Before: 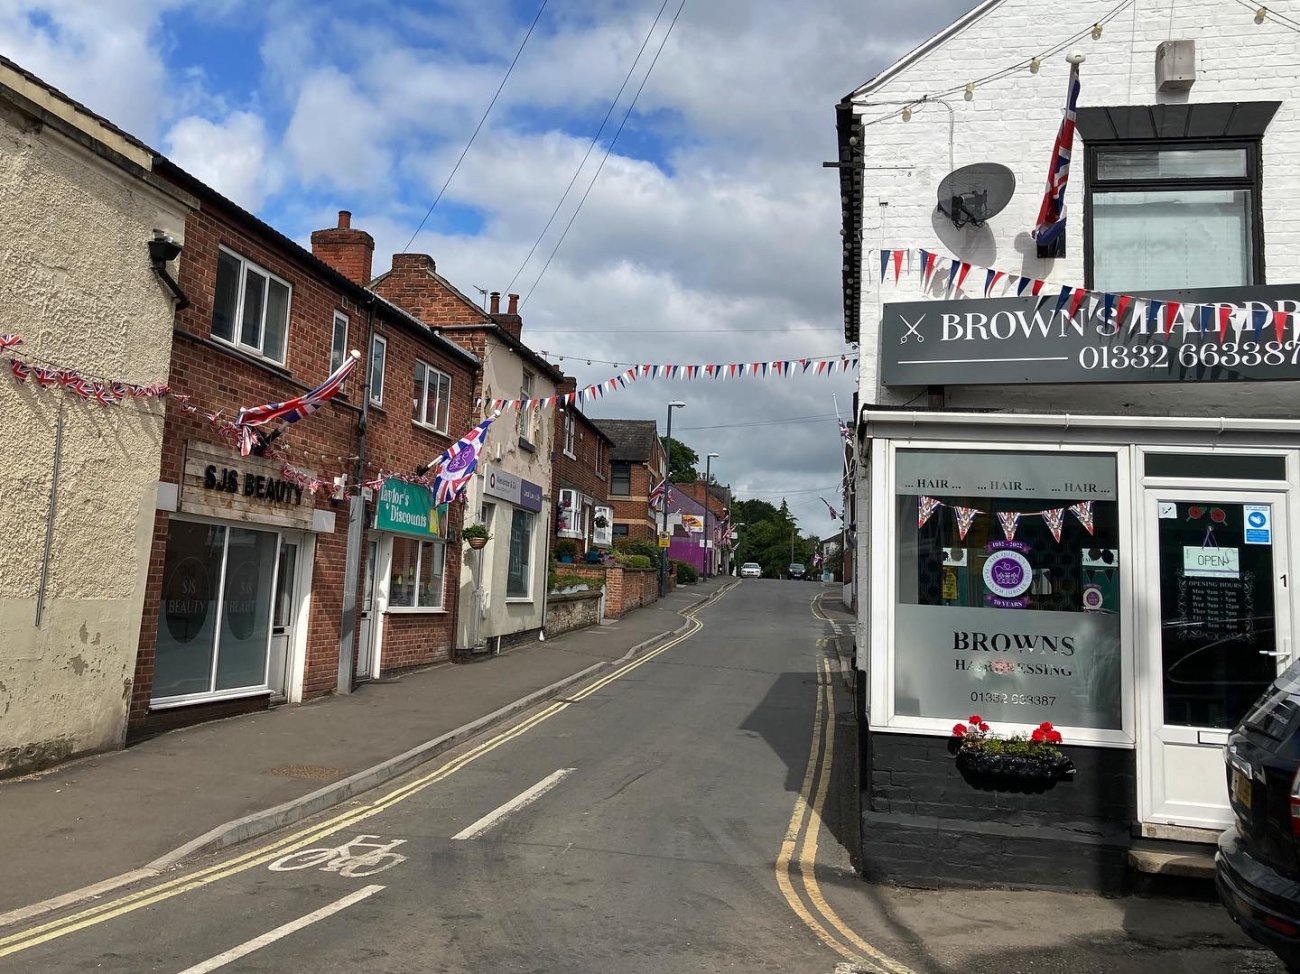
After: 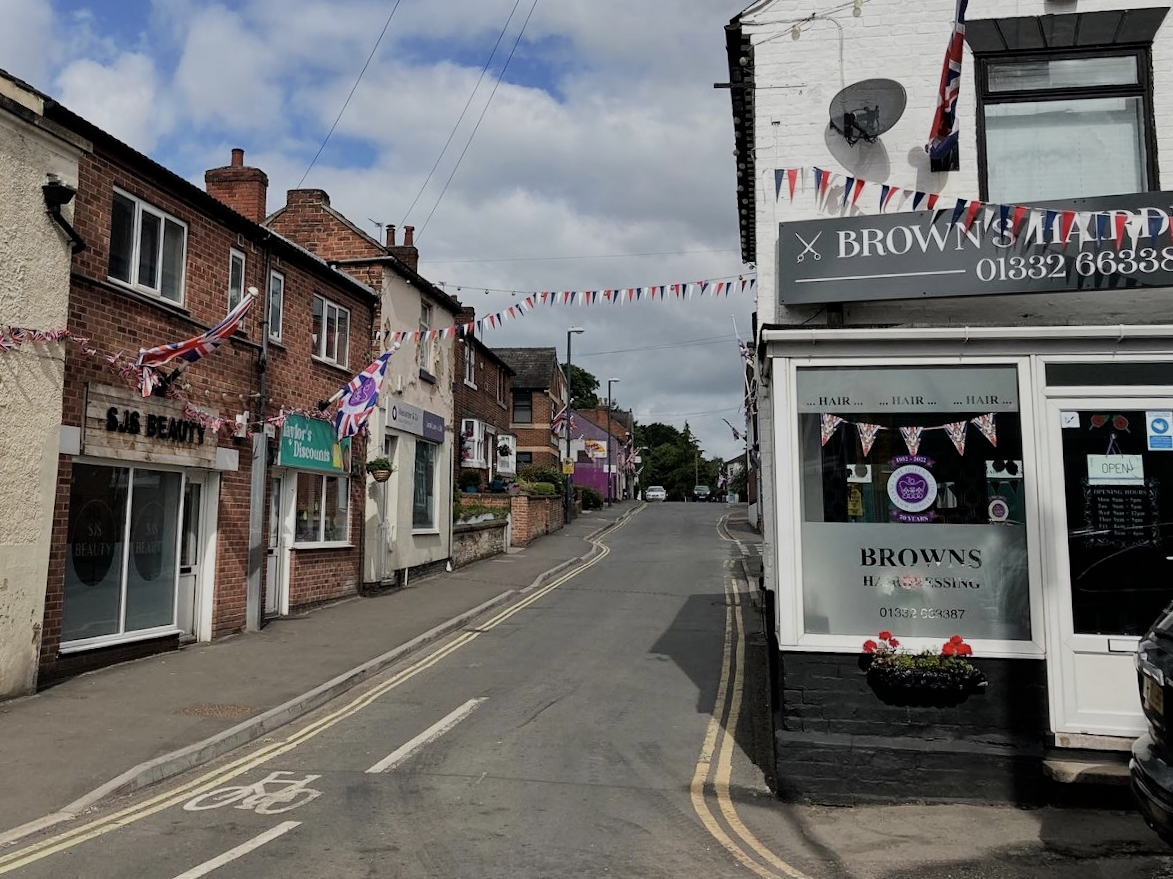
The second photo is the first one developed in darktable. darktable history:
filmic rgb: black relative exposure -7.65 EV, white relative exposure 4.56 EV, hardness 3.61
color correction: saturation 0.85
crop and rotate: angle 1.96°, left 5.673%, top 5.673%
